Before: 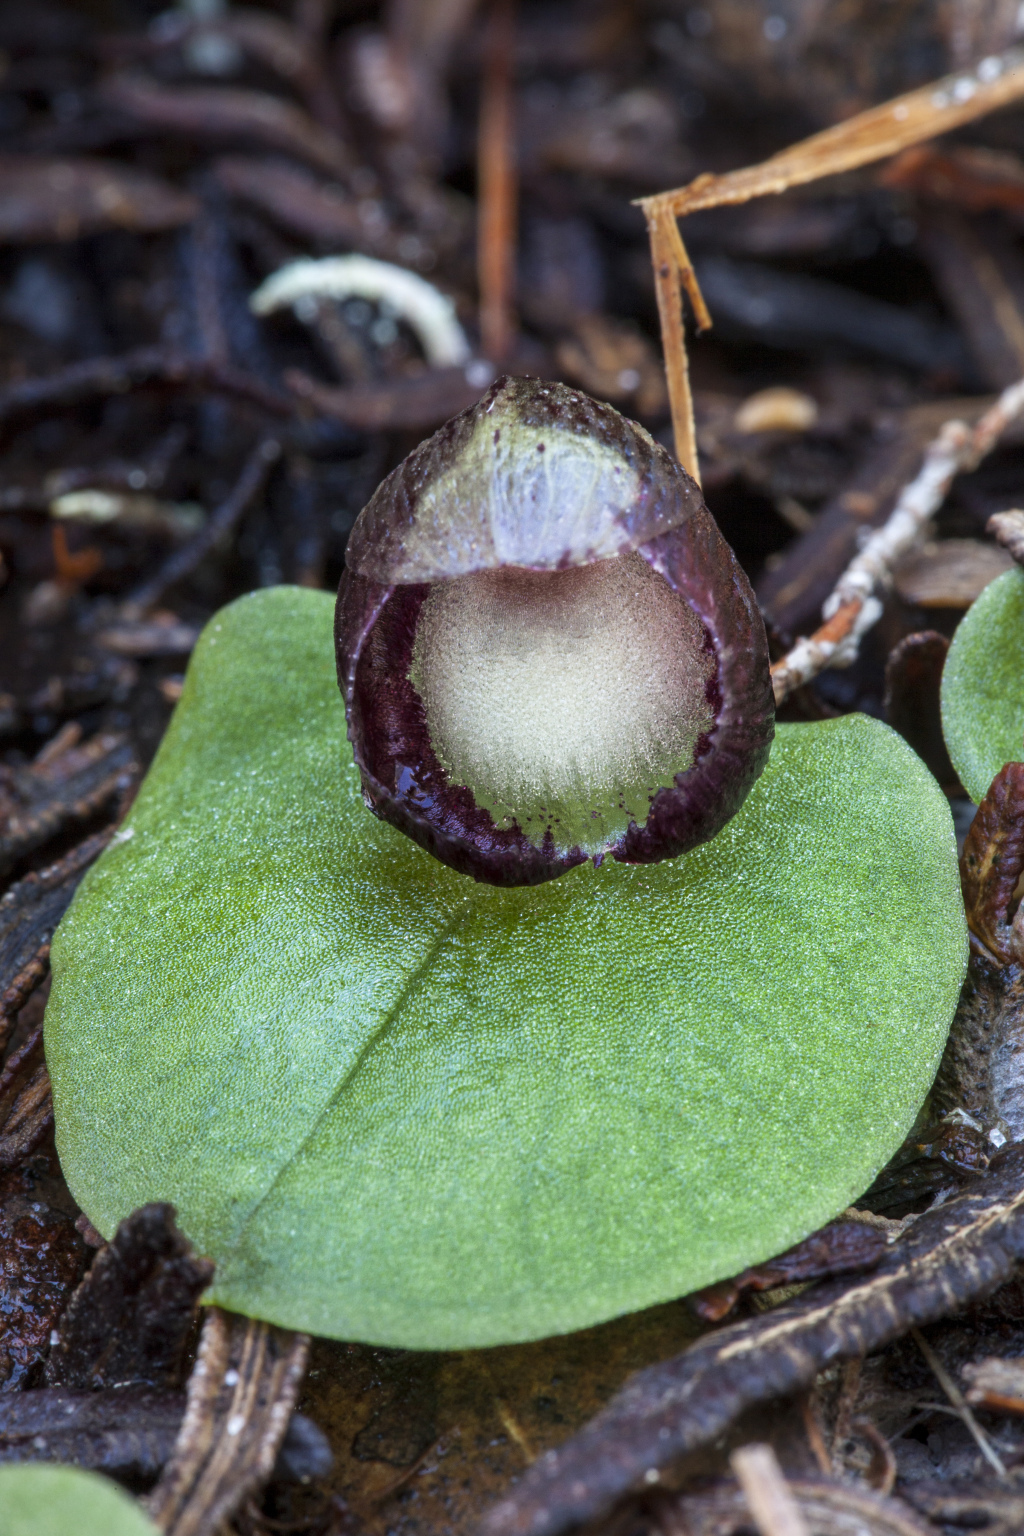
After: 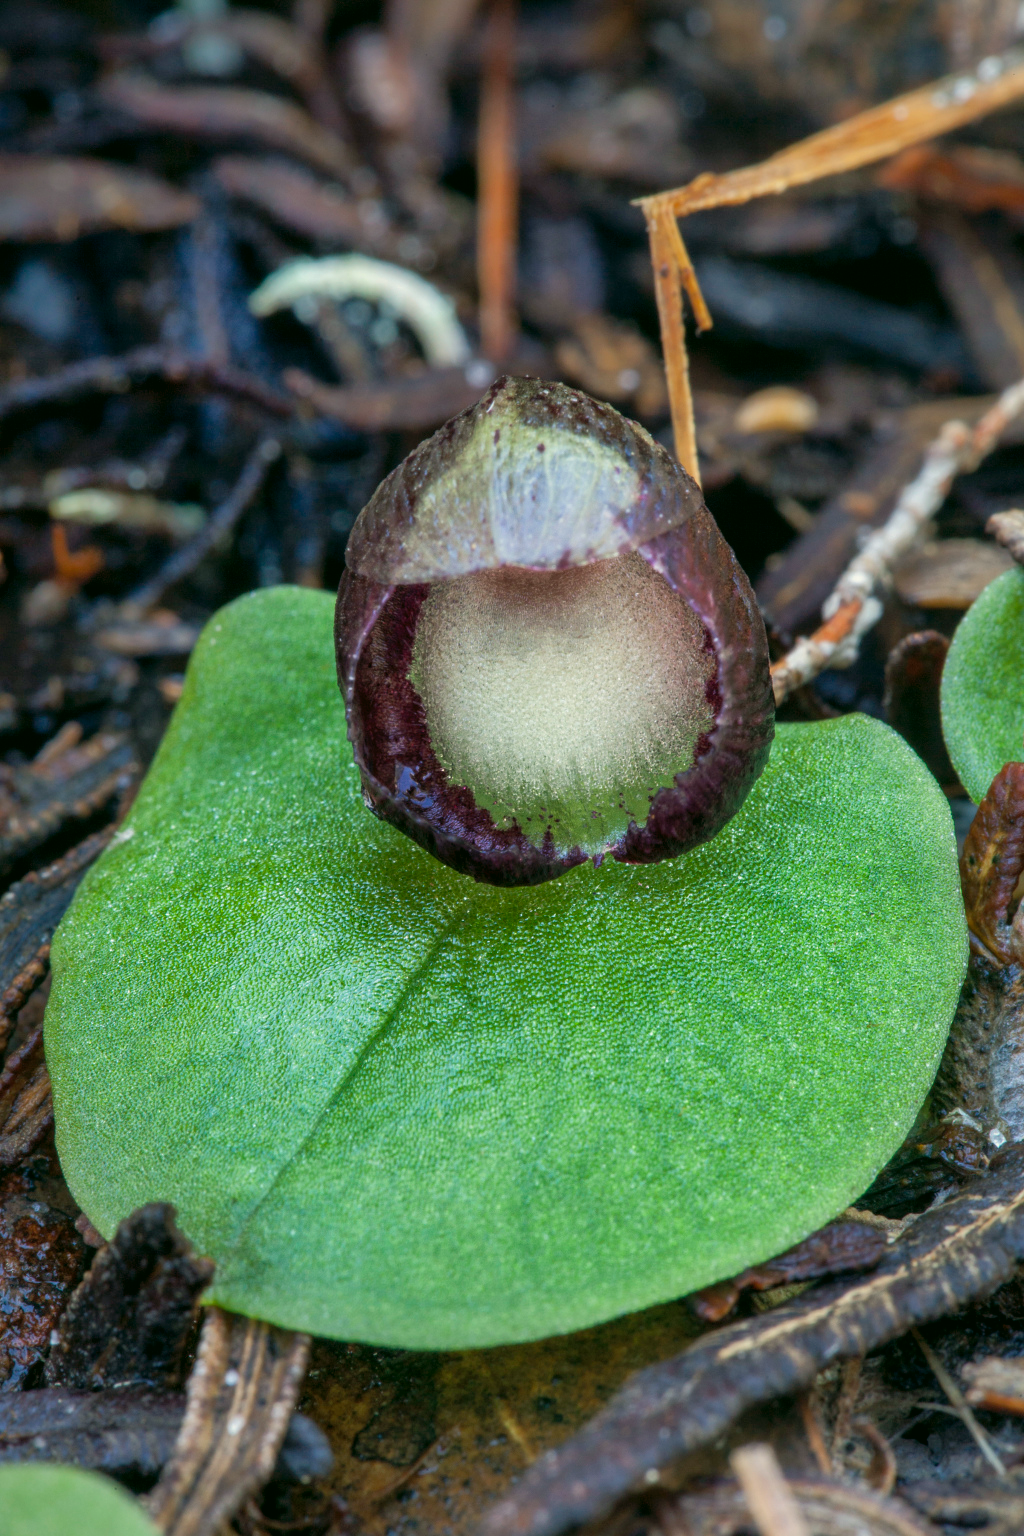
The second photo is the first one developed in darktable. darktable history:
shadows and highlights: on, module defaults
color correction: highlights a* -0.502, highlights b* 9.52, shadows a* -9.22, shadows b* 0.593
